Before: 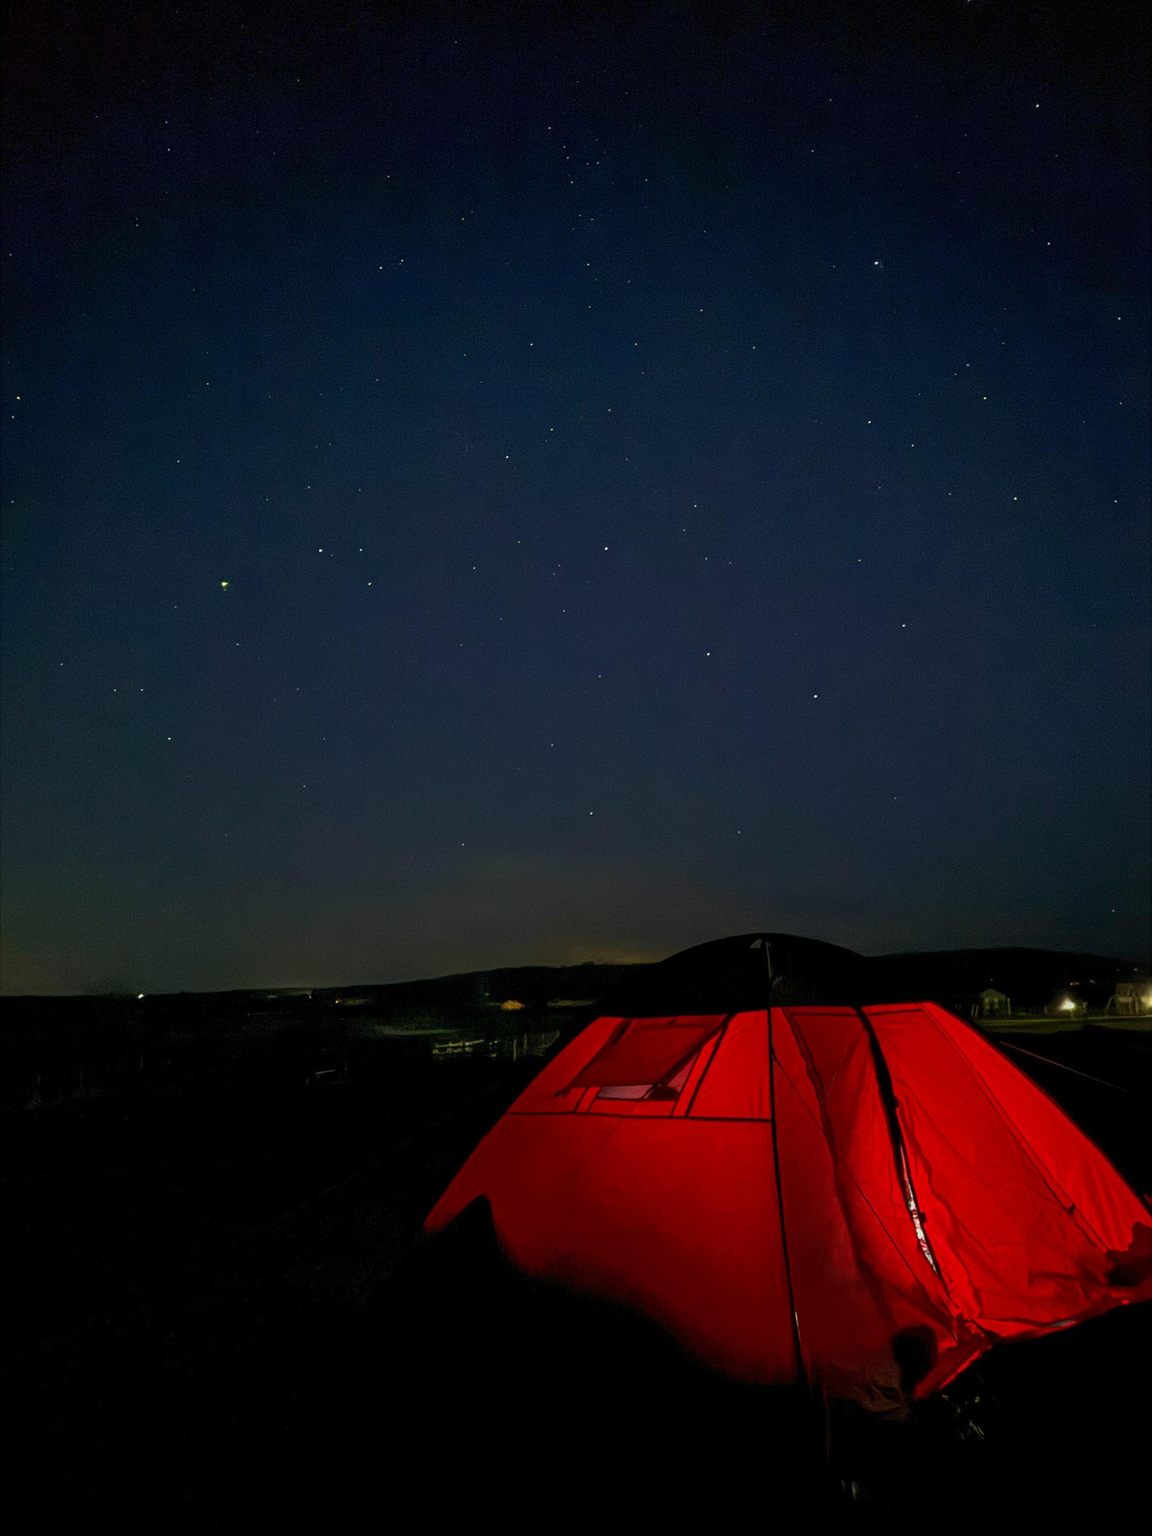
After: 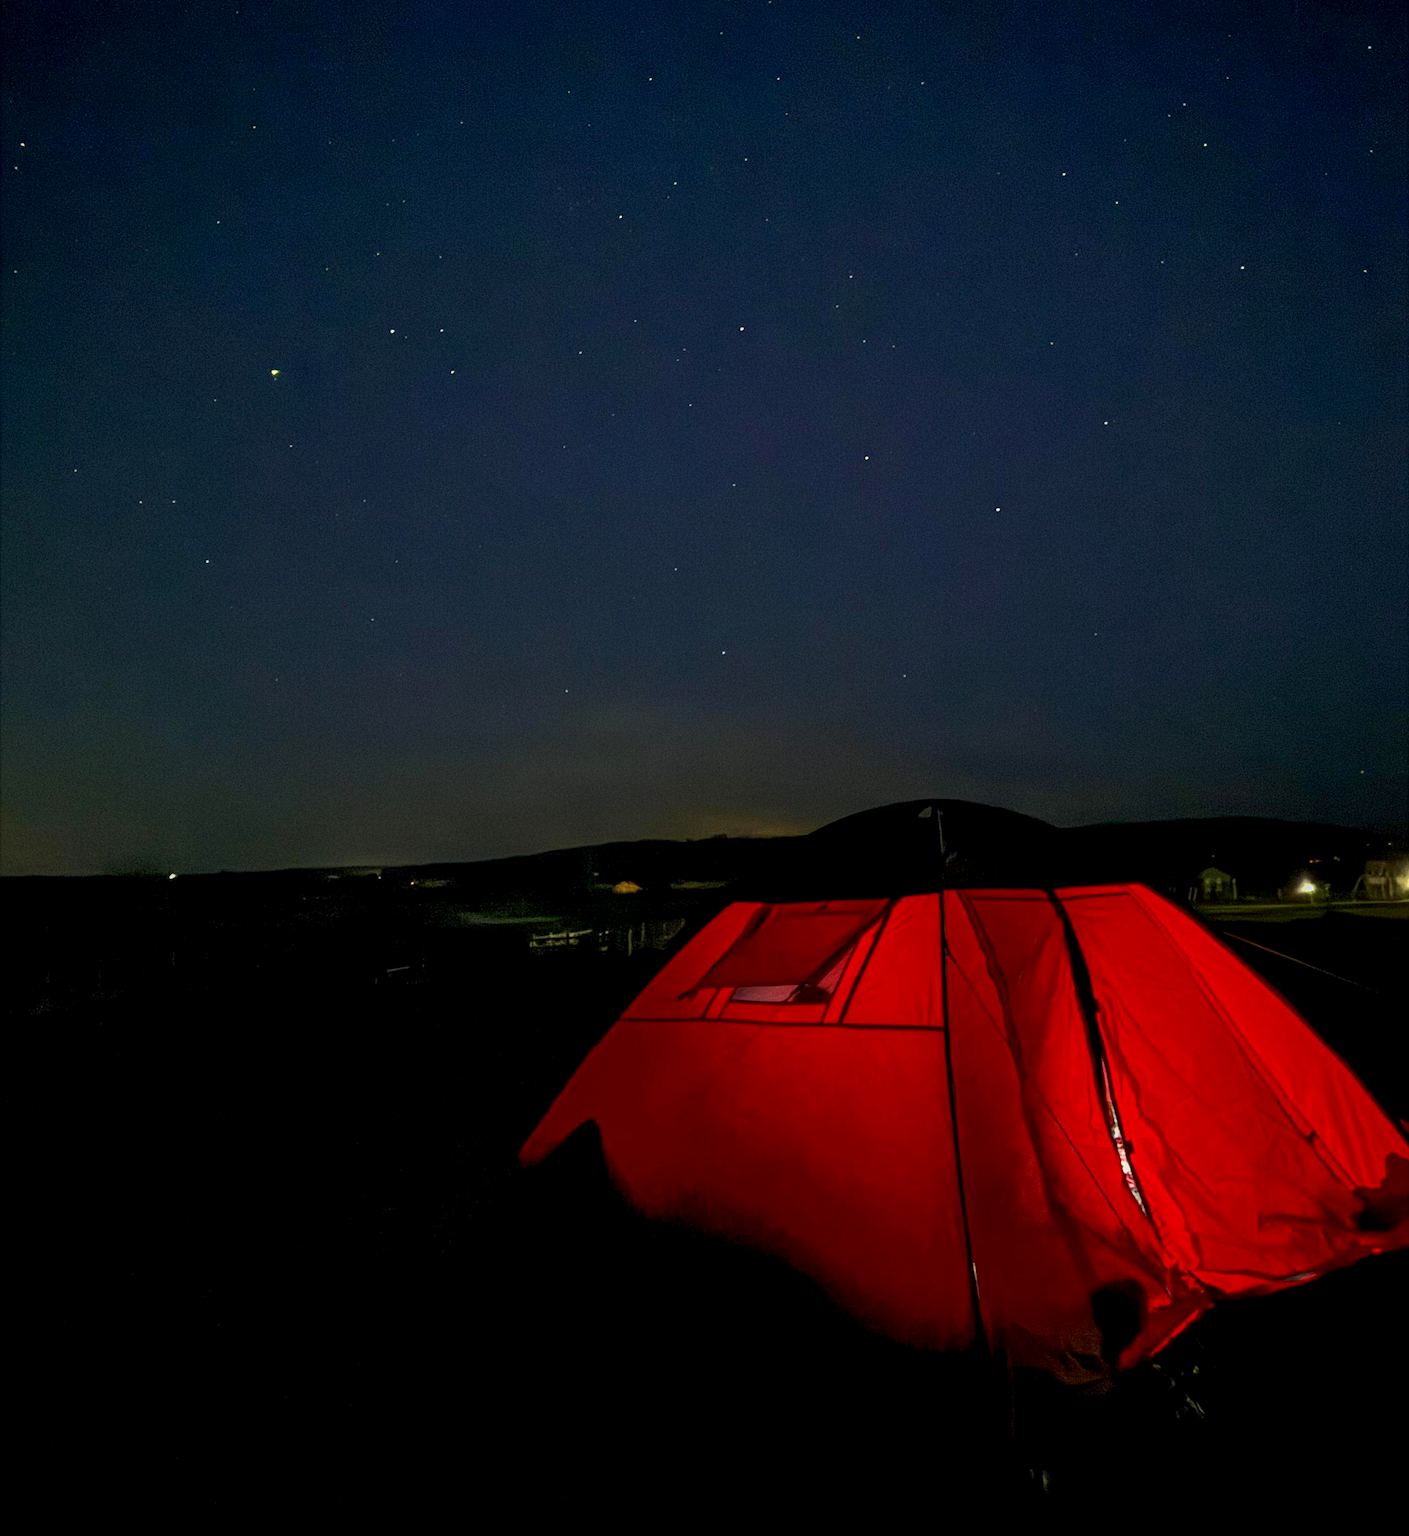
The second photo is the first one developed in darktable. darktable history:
crop and rotate: top 18.232%
exposure: black level correction 0.002, exposure 0.149 EV, compensate highlight preservation false
base curve: preserve colors none
